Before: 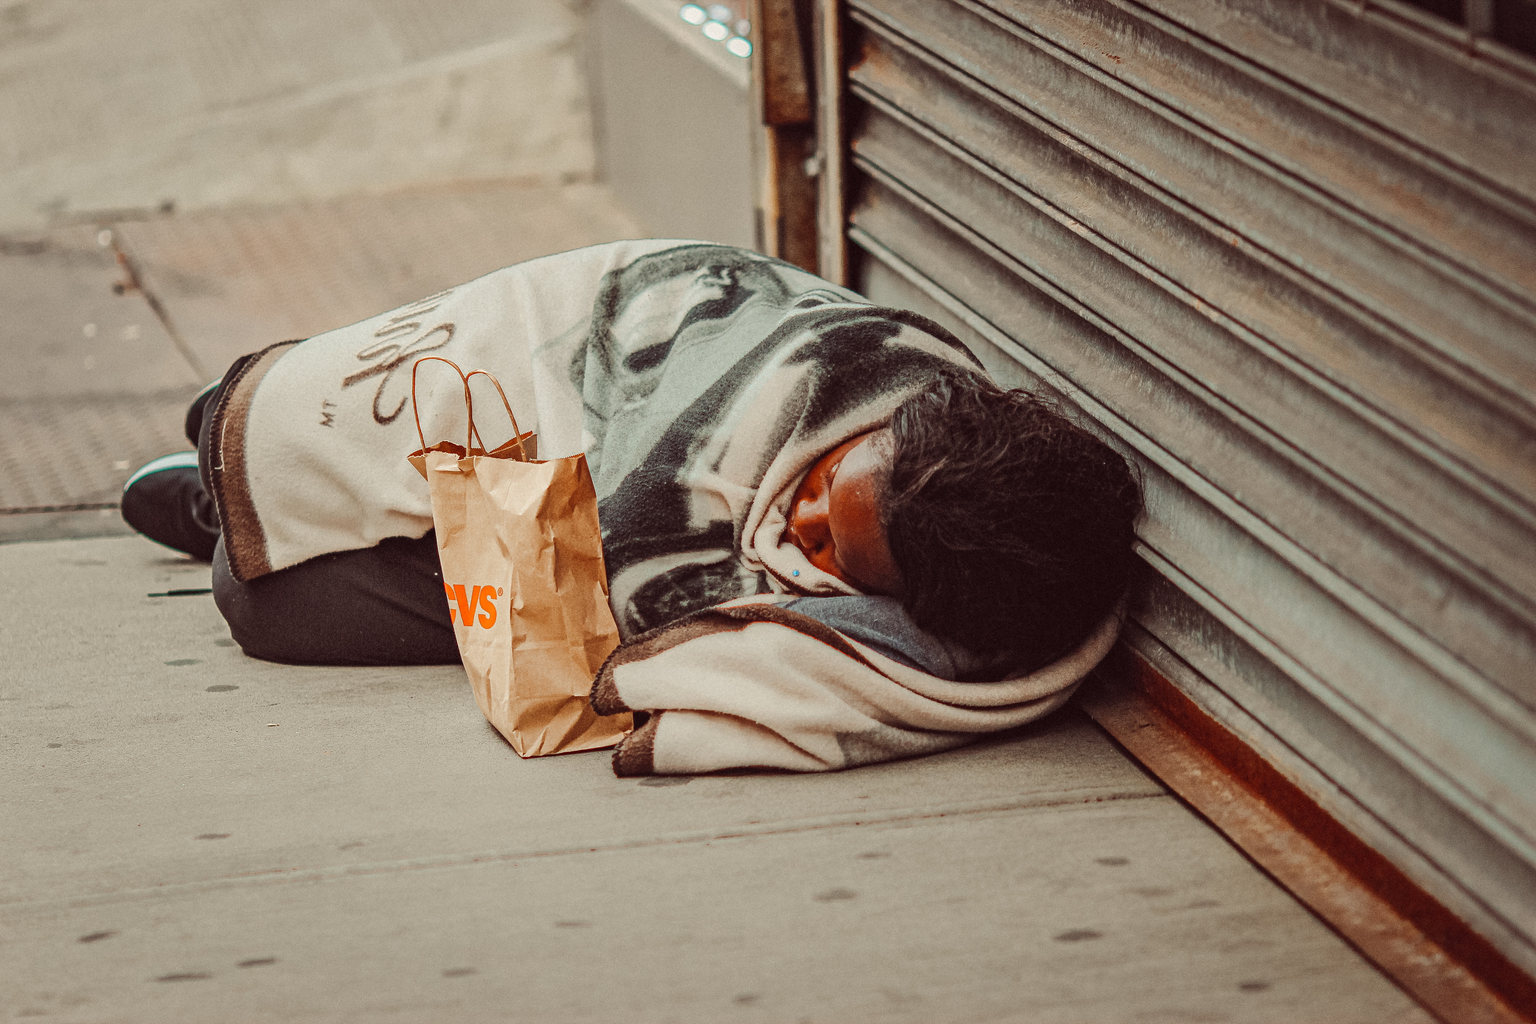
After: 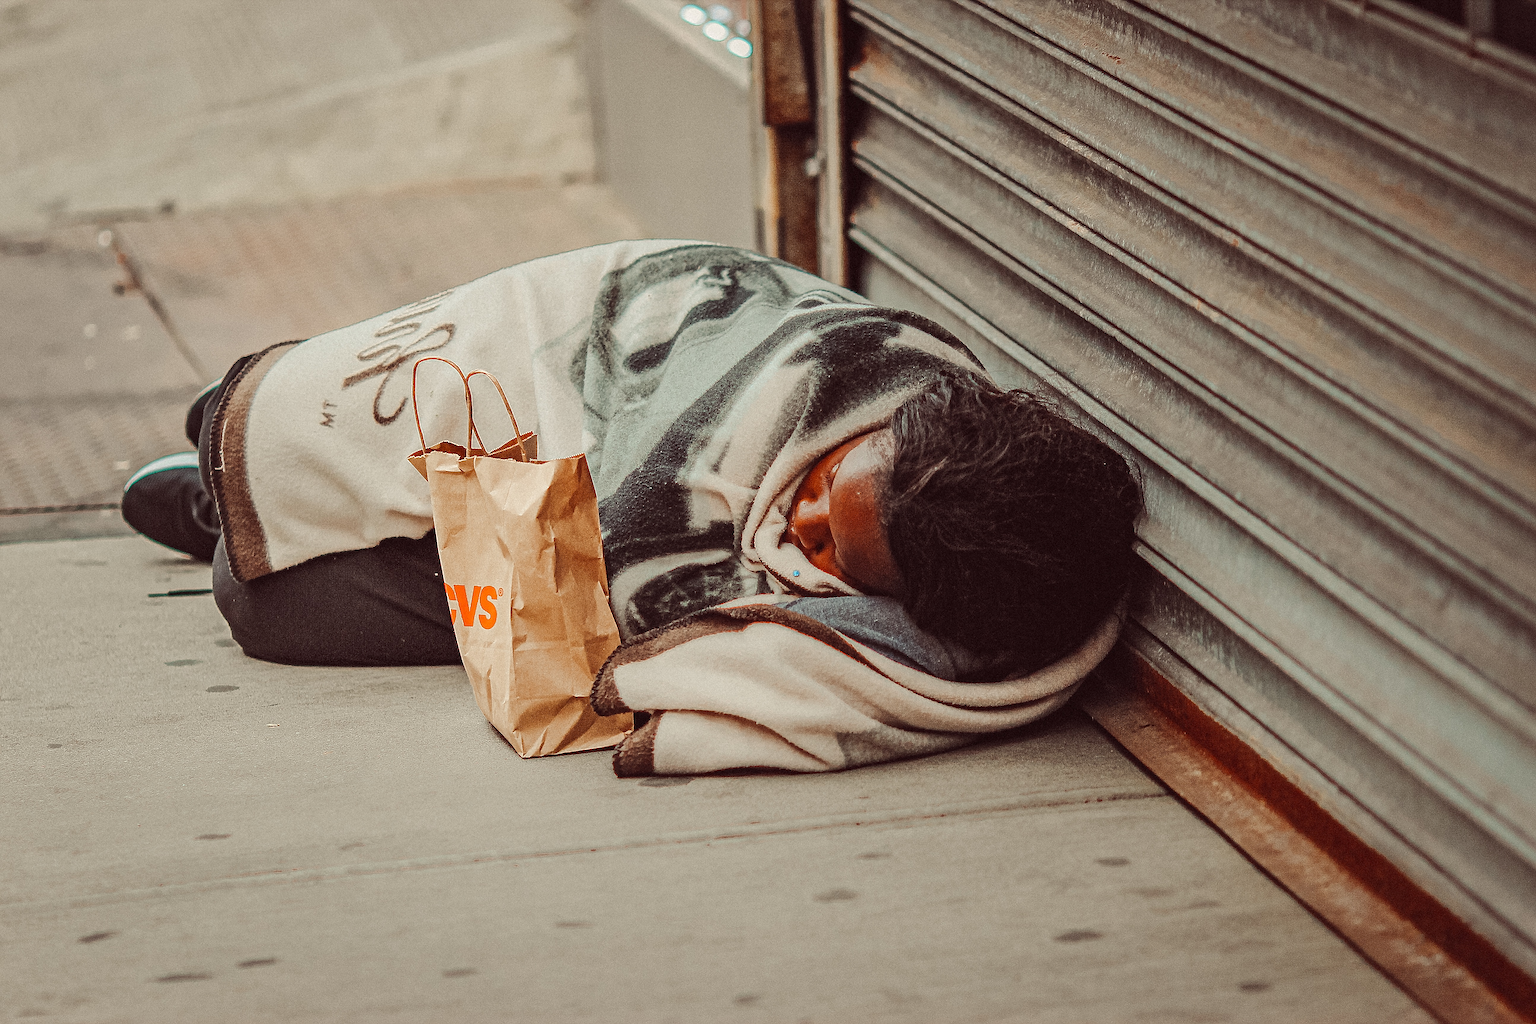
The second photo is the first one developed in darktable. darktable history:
sharpen: radius 1.4, amount 1.25, threshold 0.7
white balance: red 1, blue 1
